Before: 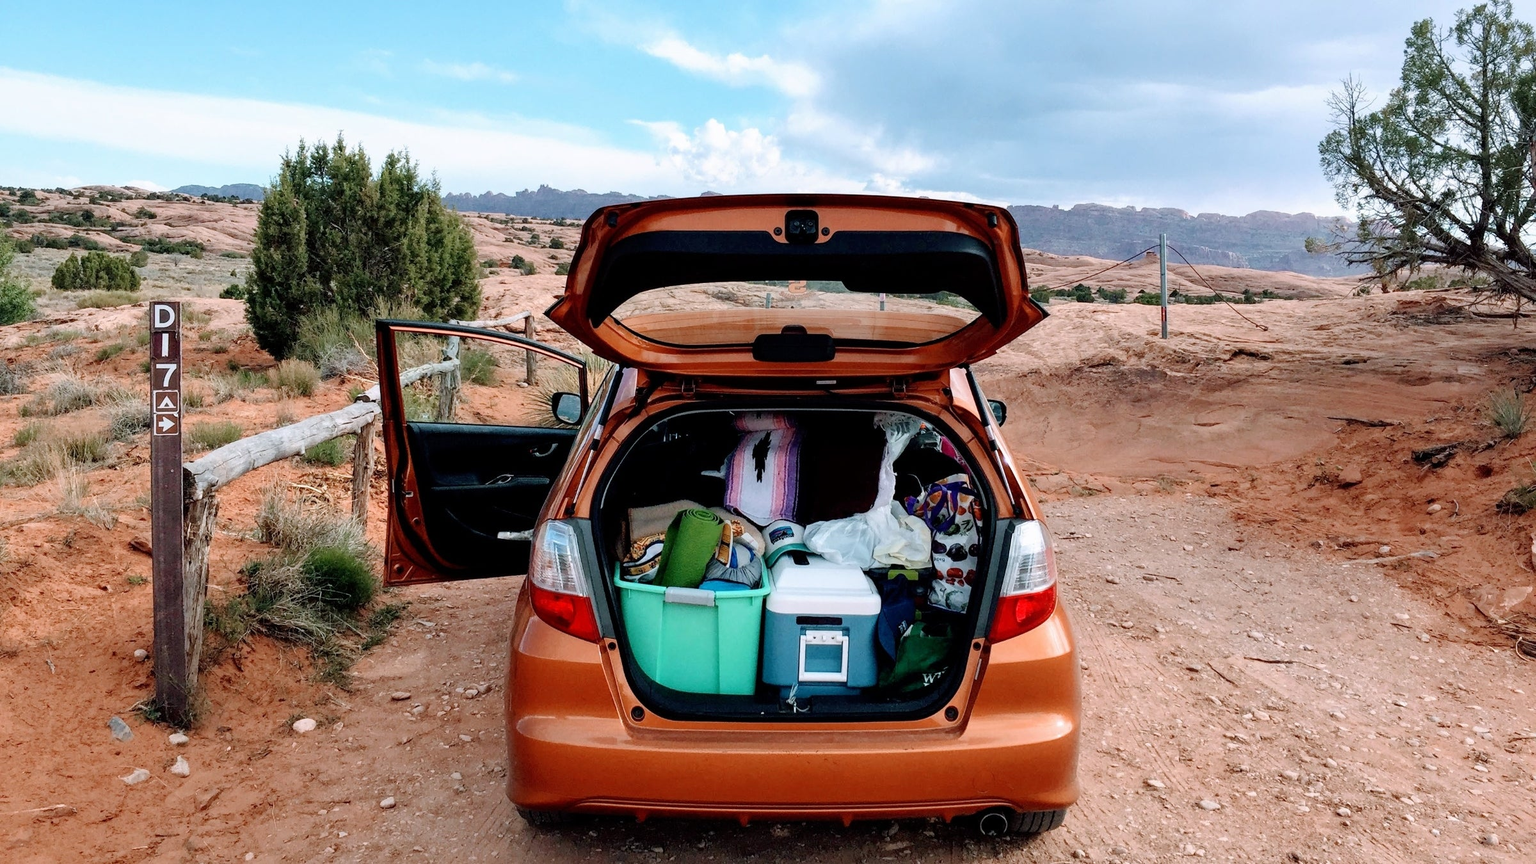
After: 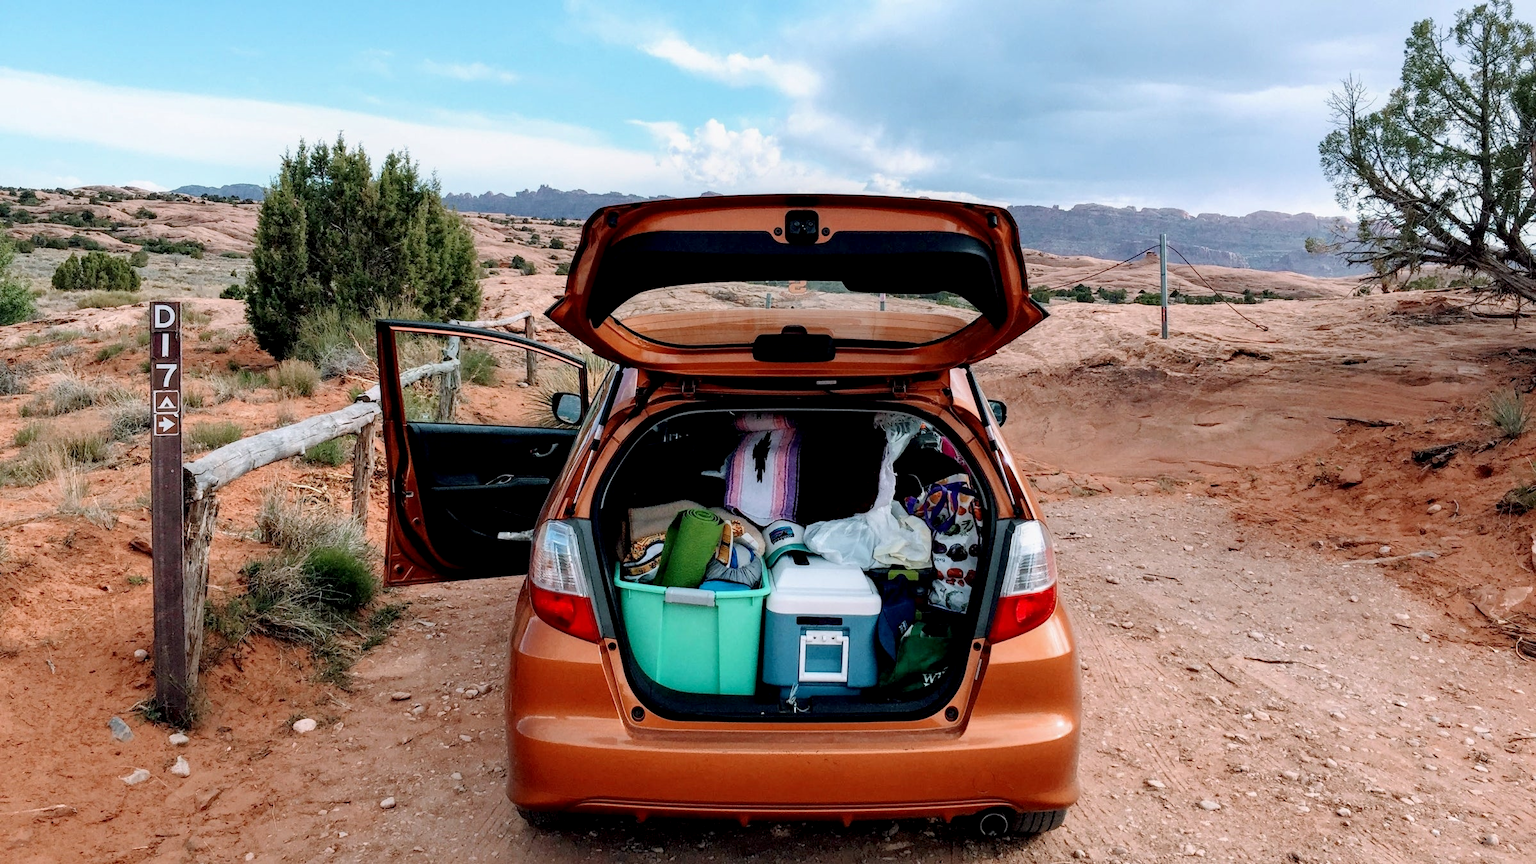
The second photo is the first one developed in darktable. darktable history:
local contrast: highlights 63%, shadows 113%, detail 107%, midtone range 0.527
